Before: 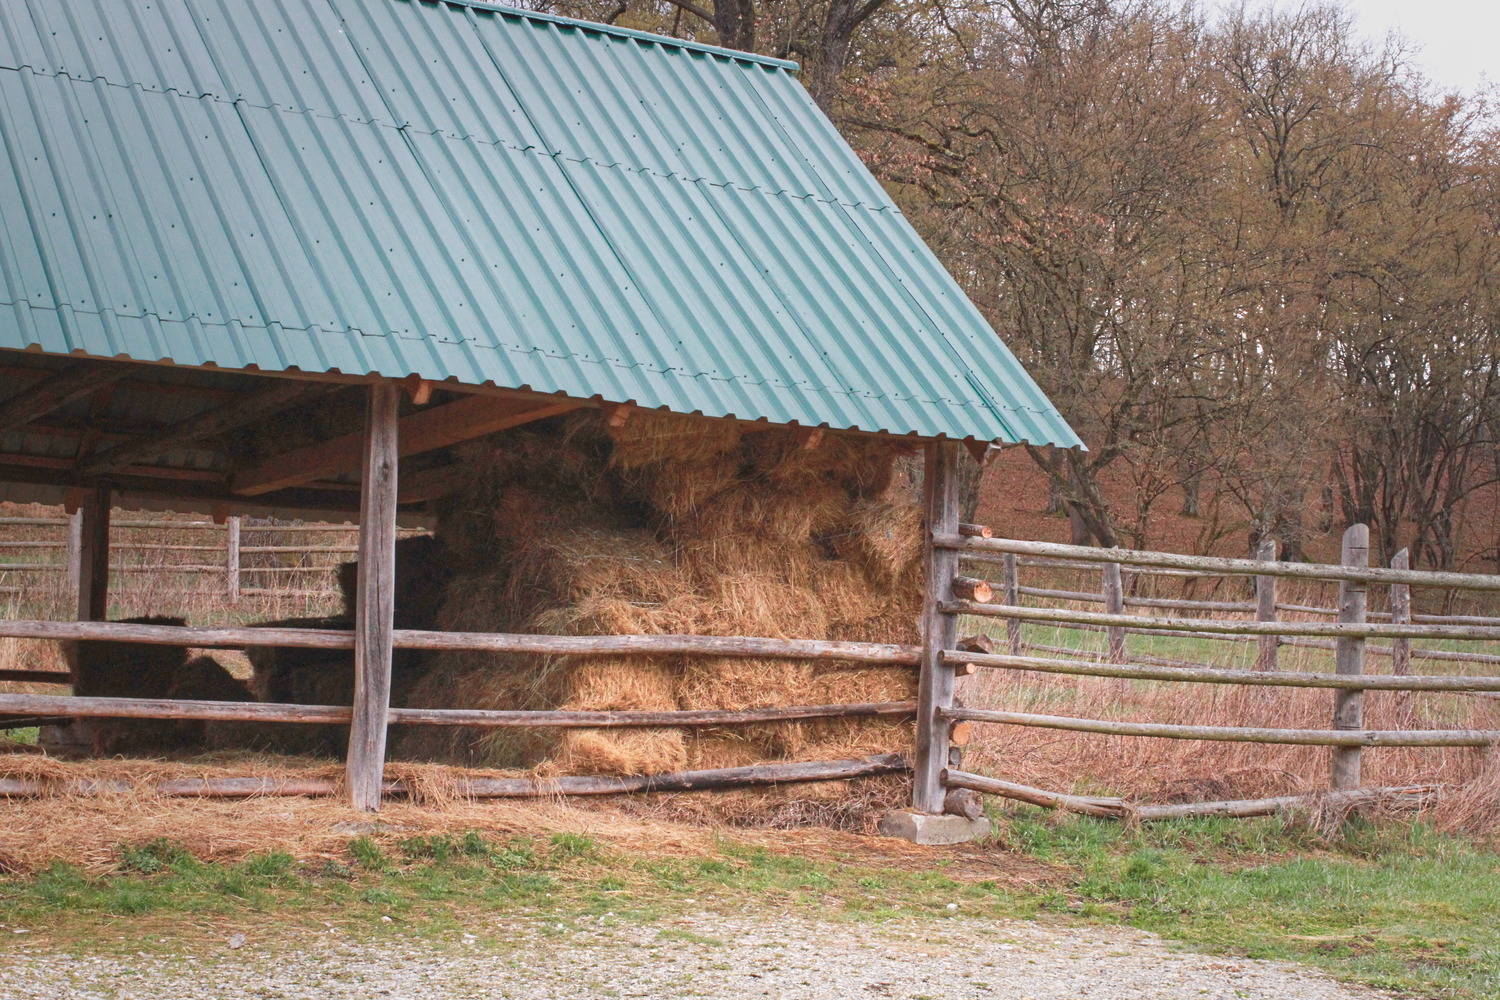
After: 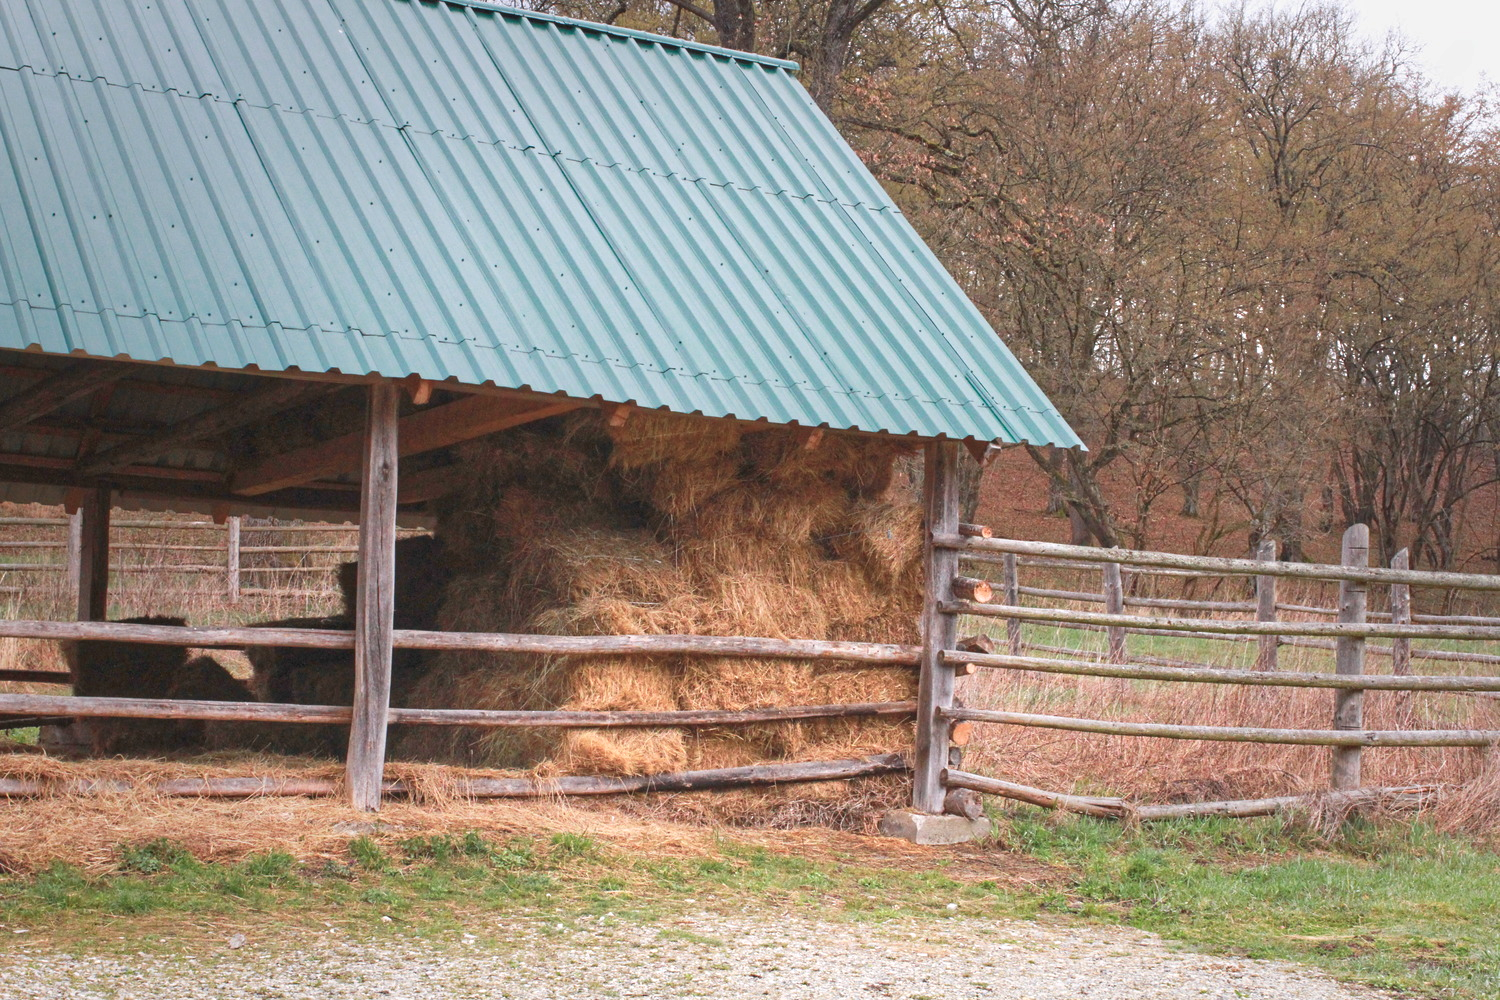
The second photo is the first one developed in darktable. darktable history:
exposure: exposure 0.187 EV, compensate highlight preservation false
